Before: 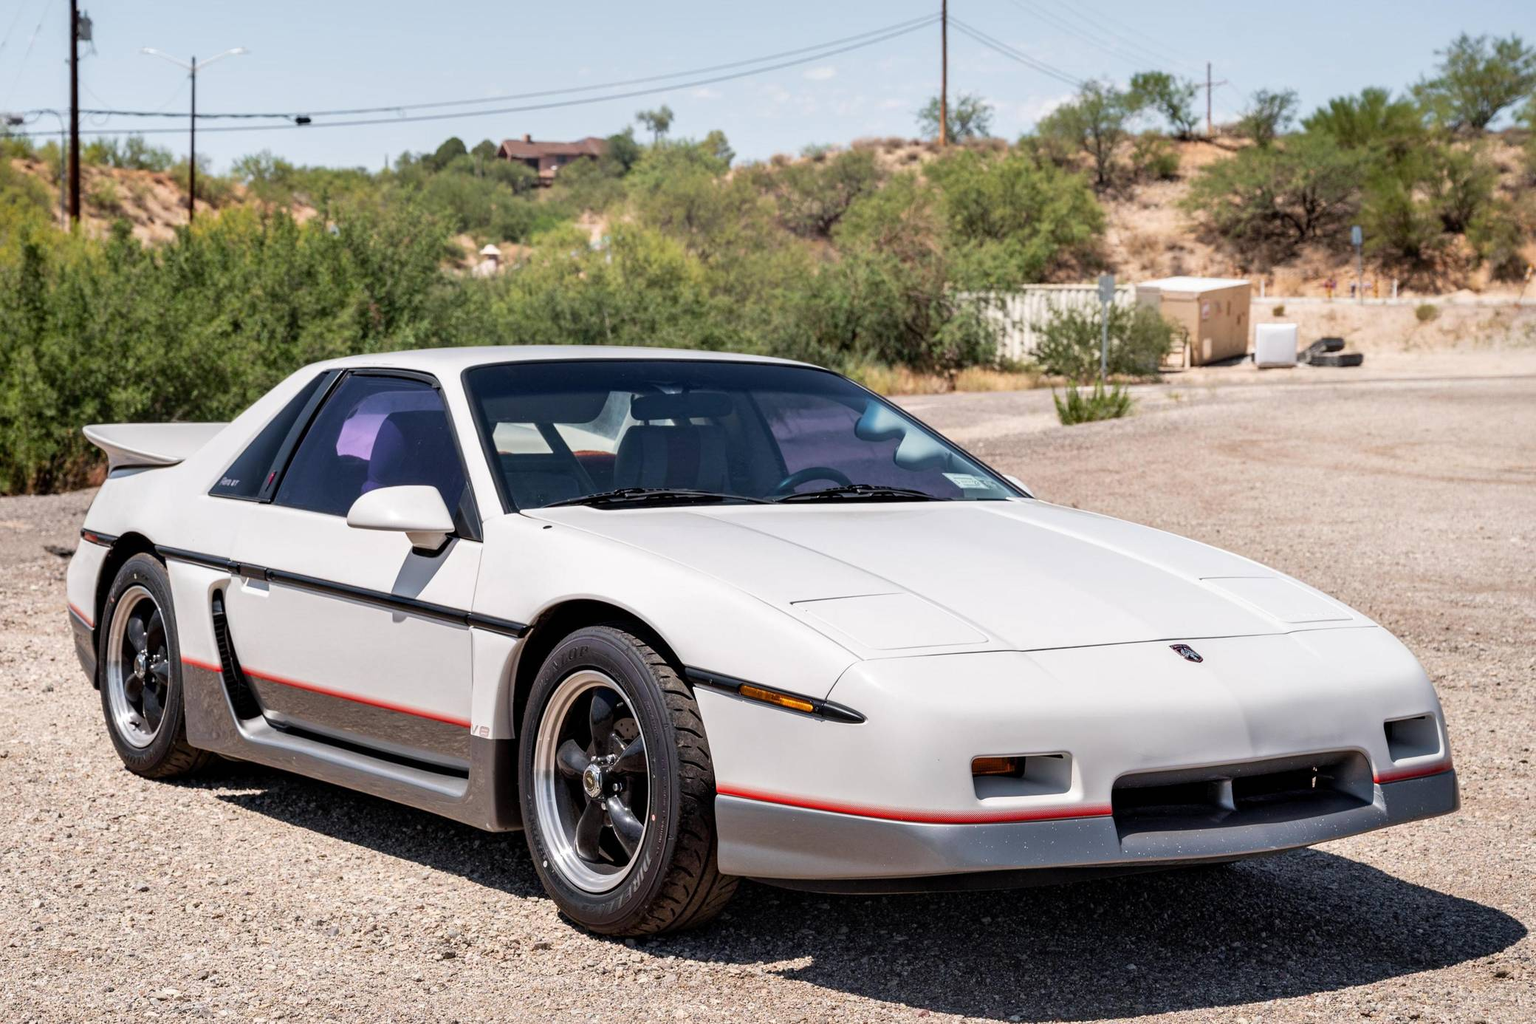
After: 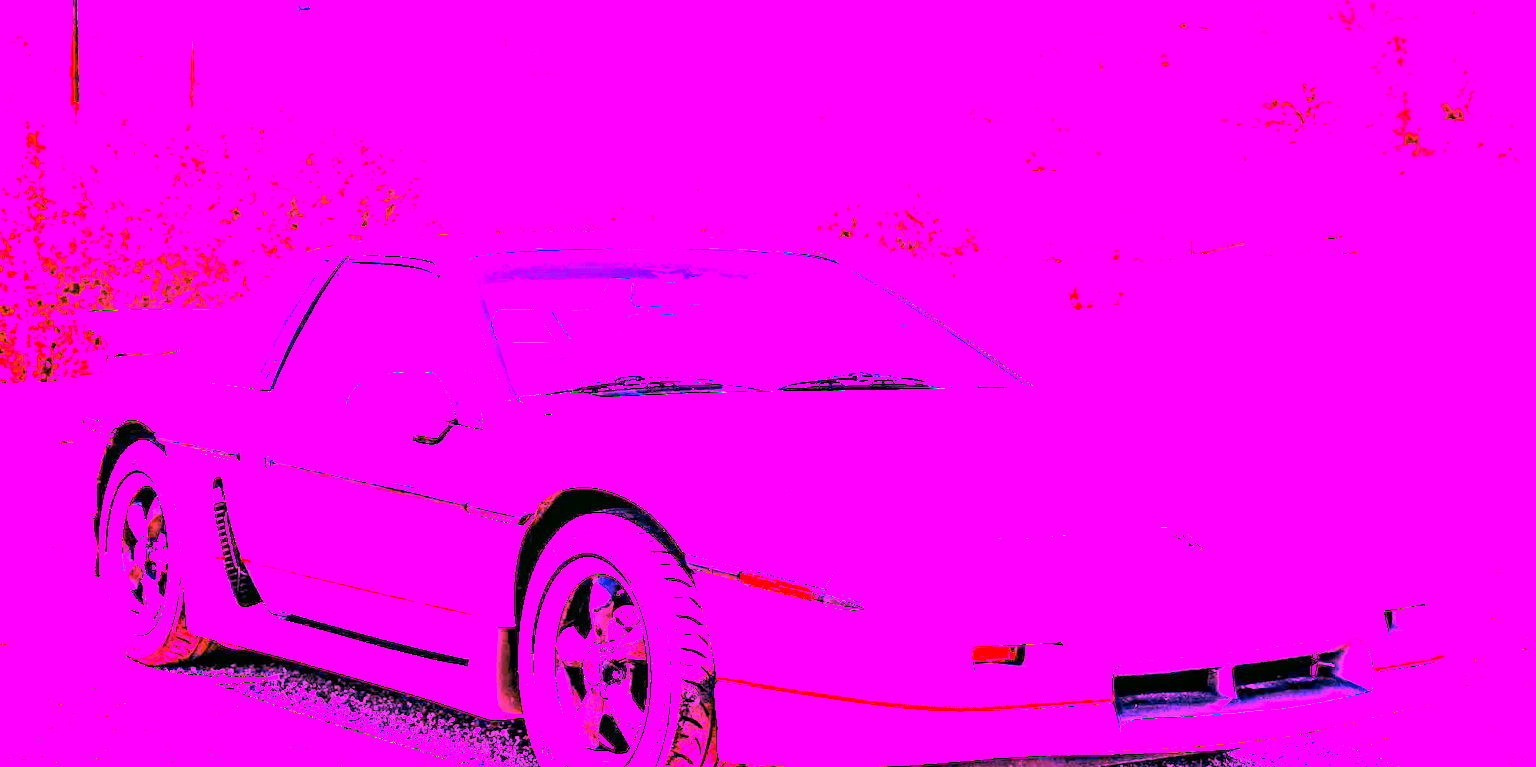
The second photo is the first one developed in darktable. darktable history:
white balance: red 8, blue 8
contrast equalizer: y [[0.5, 0.5, 0.544, 0.569, 0.5, 0.5], [0.5 ×6], [0.5 ×6], [0 ×6], [0 ×6]]
exposure: black level correction 0.001, exposure 1.398 EV, compensate exposure bias true, compensate highlight preservation false
color correction: highlights a* 5.62, highlights b* 33.57, shadows a* -25.86, shadows b* 4.02
crop: top 11.038%, bottom 13.962%
